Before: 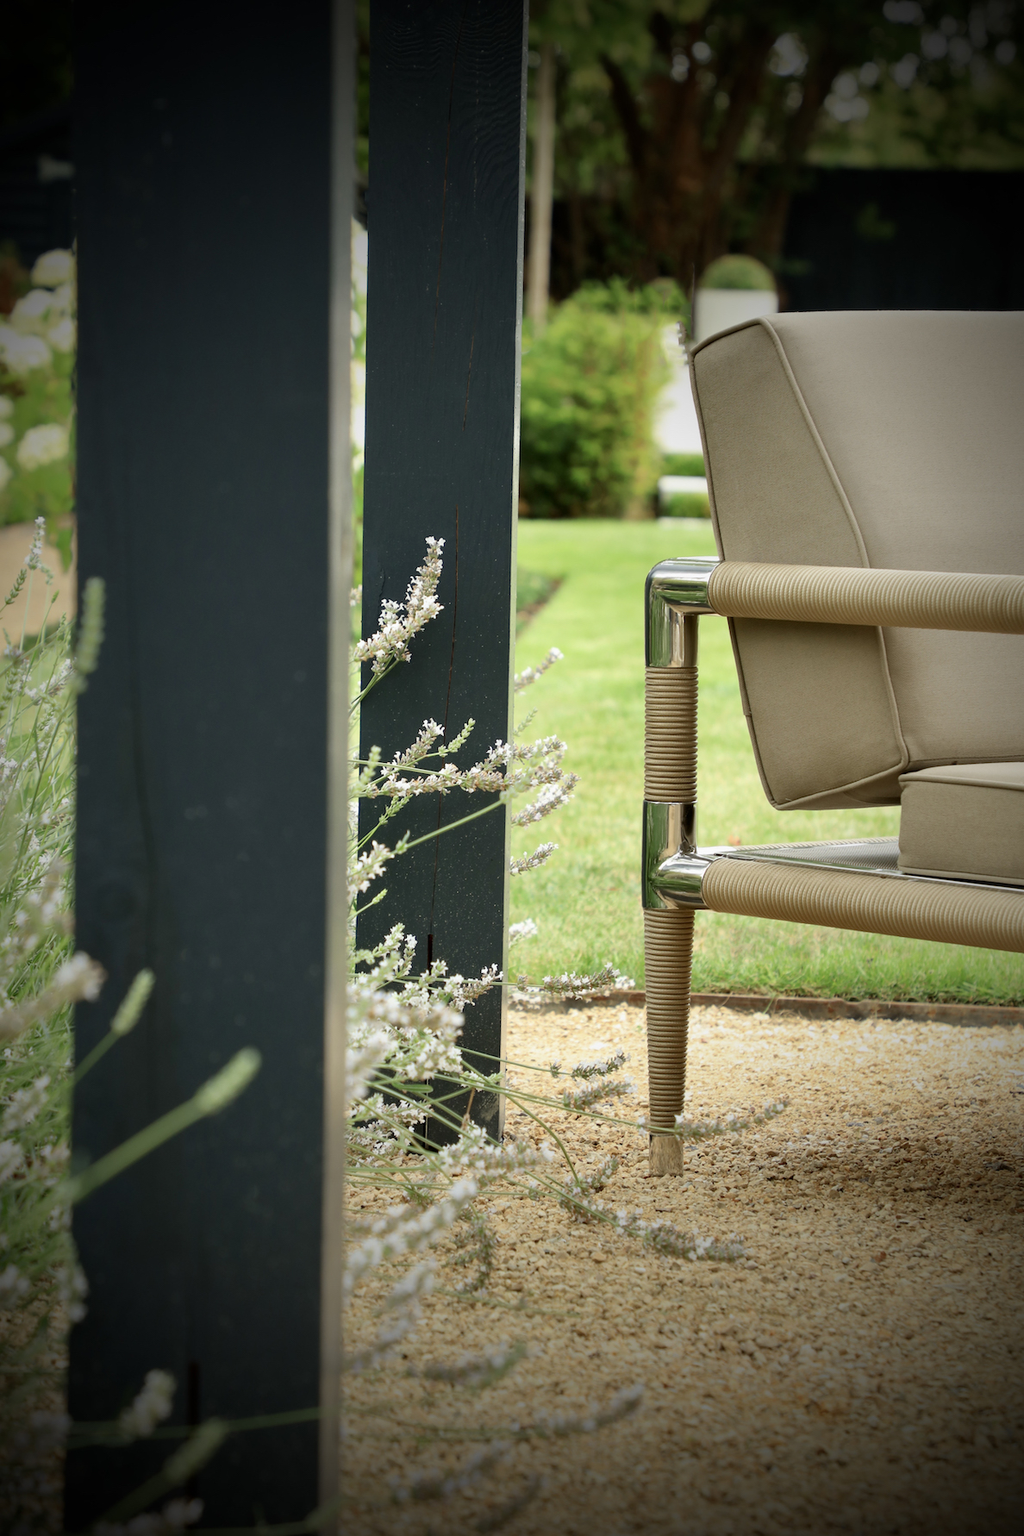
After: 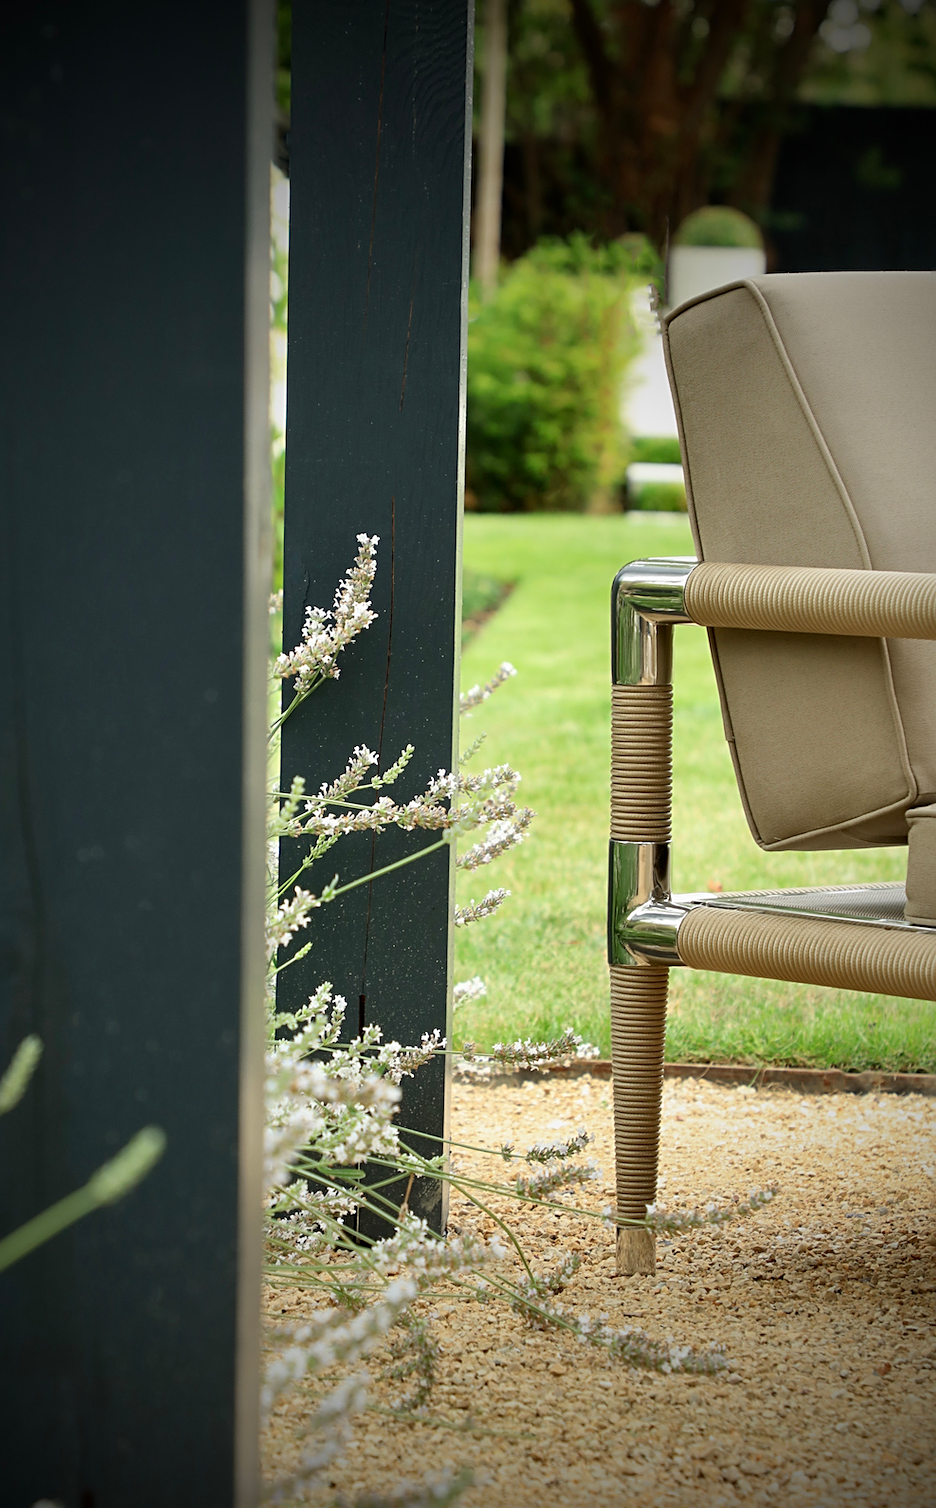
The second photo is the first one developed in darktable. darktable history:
crop: left 11.59%, top 5.028%, right 9.601%, bottom 10.298%
exposure: compensate highlight preservation false
sharpen: on, module defaults
